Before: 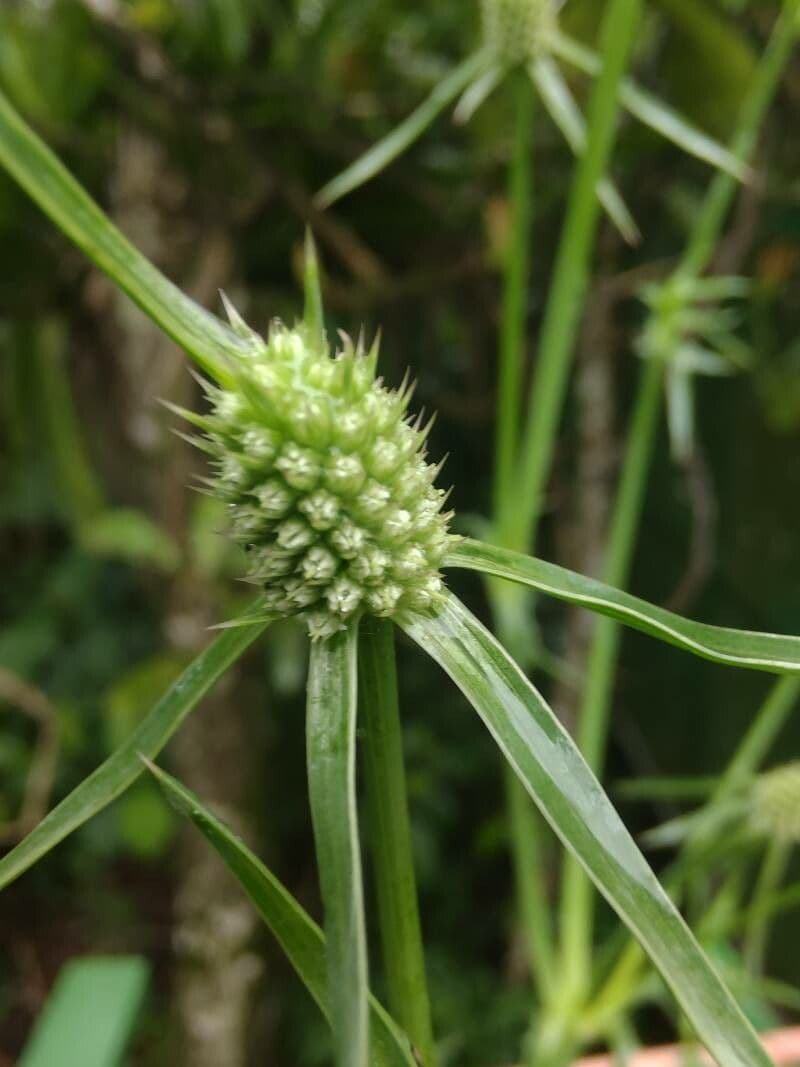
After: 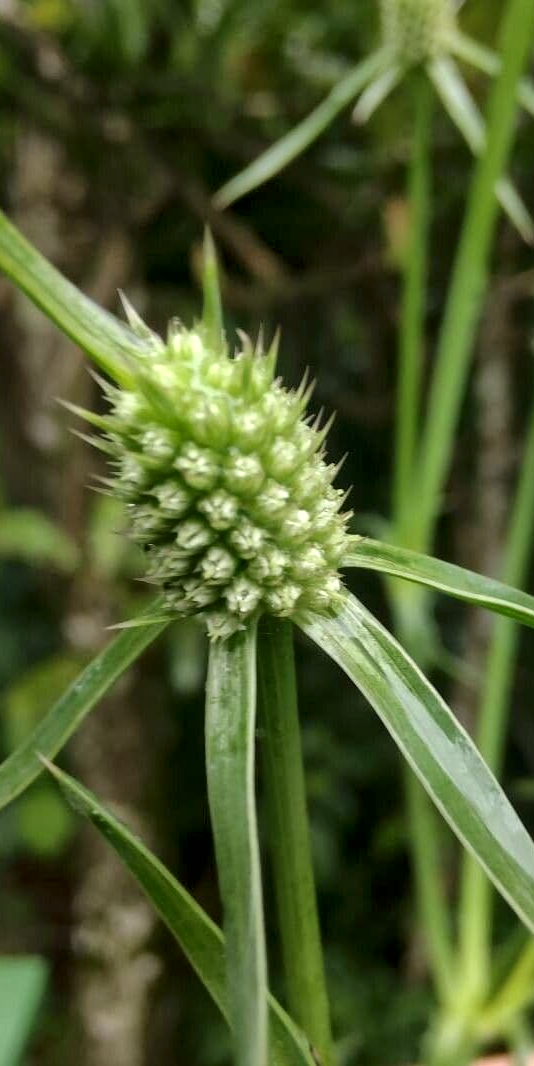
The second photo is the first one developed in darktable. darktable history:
local contrast: mode bilateral grid, contrast 20, coarseness 49, detail 158%, midtone range 0.2
crop and rotate: left 12.707%, right 20.447%
